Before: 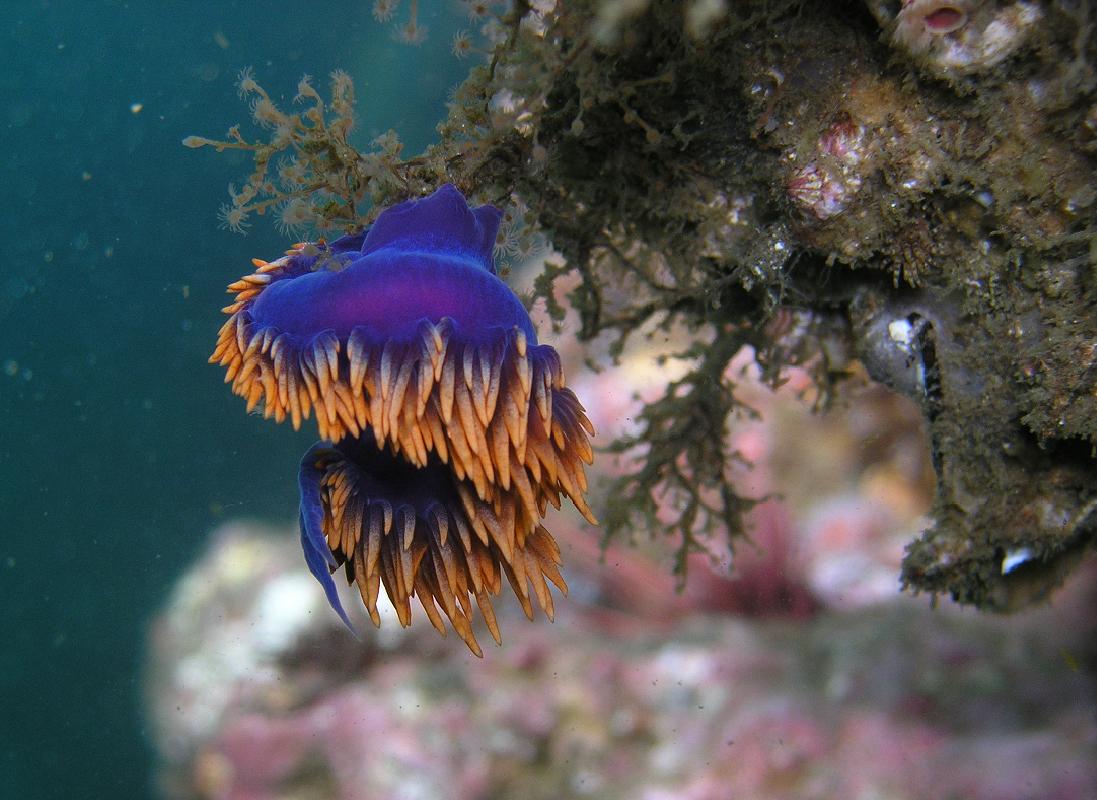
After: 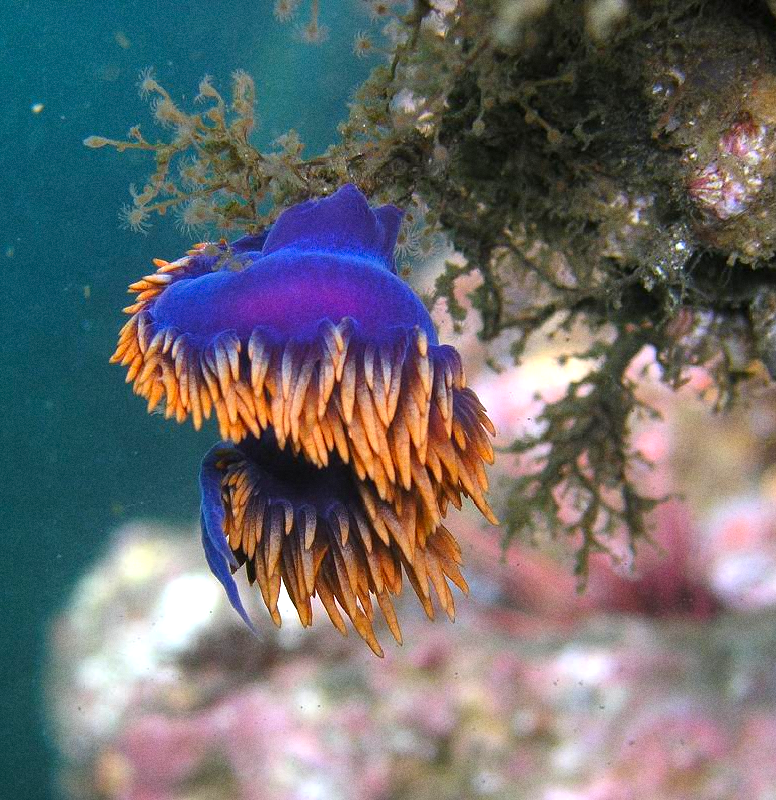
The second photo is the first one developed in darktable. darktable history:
exposure: exposure 0.636 EV, compensate highlight preservation false
contrast brightness saturation: saturation 0.1
crop and rotate: left 9.061%, right 20.142%
grain: on, module defaults
